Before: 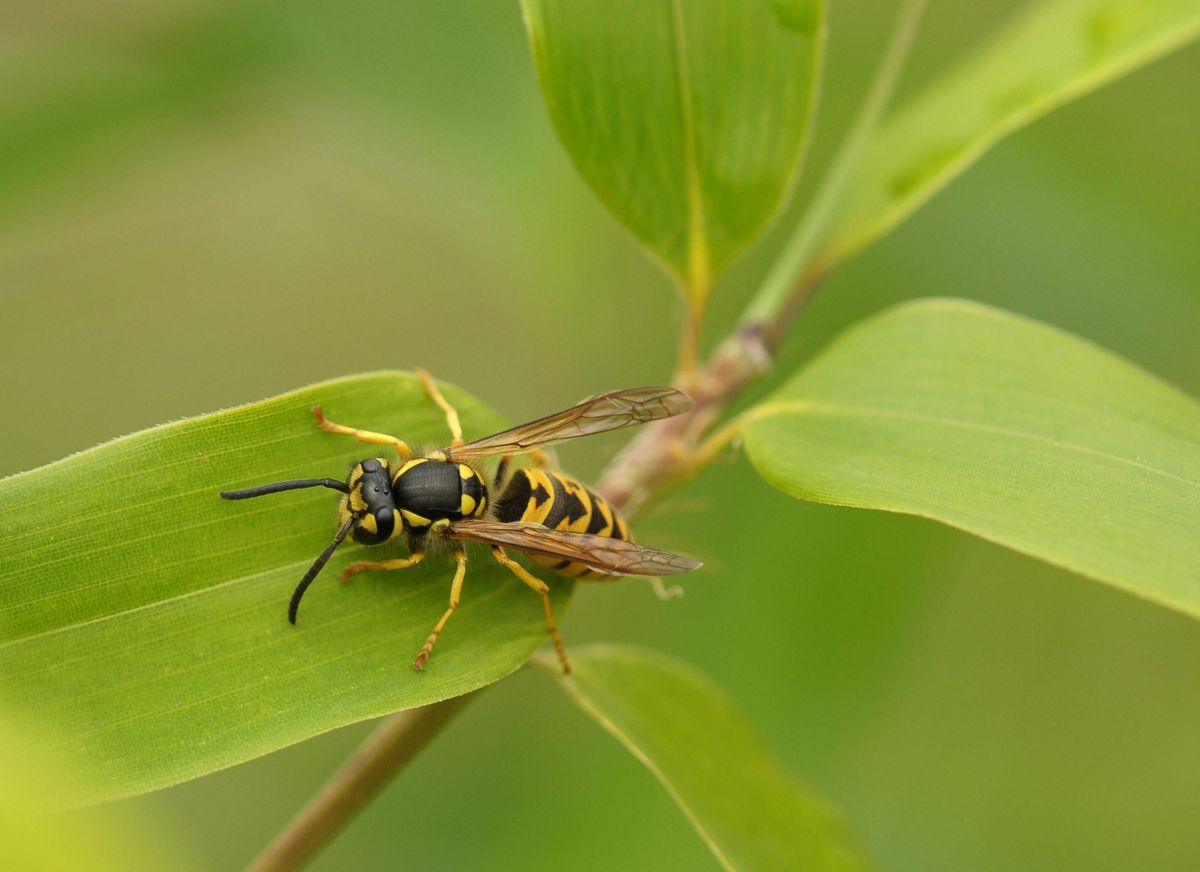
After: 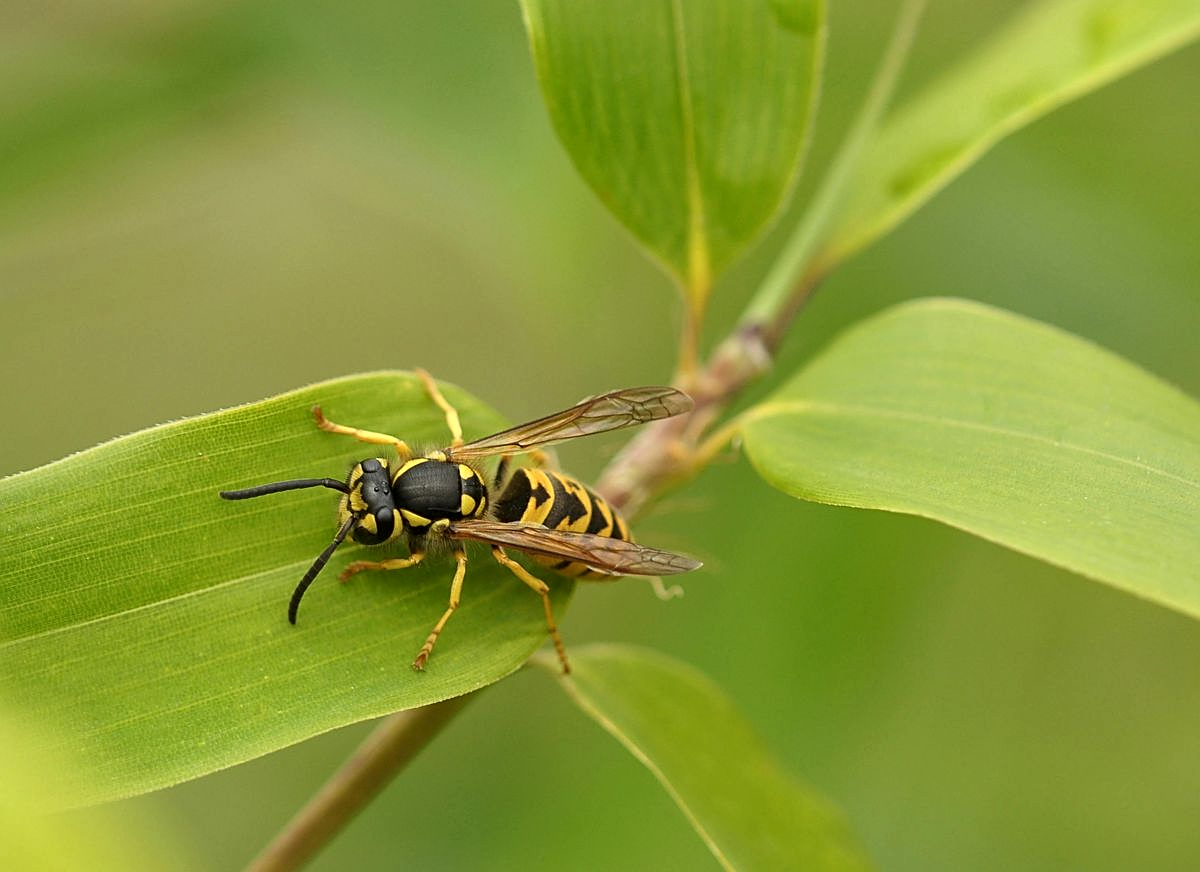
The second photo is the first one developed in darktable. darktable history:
local contrast: mode bilateral grid, contrast 19, coarseness 51, detail 121%, midtone range 0.2
sharpen: on, module defaults
shadows and highlights: shadows 0.863, highlights 38.88
